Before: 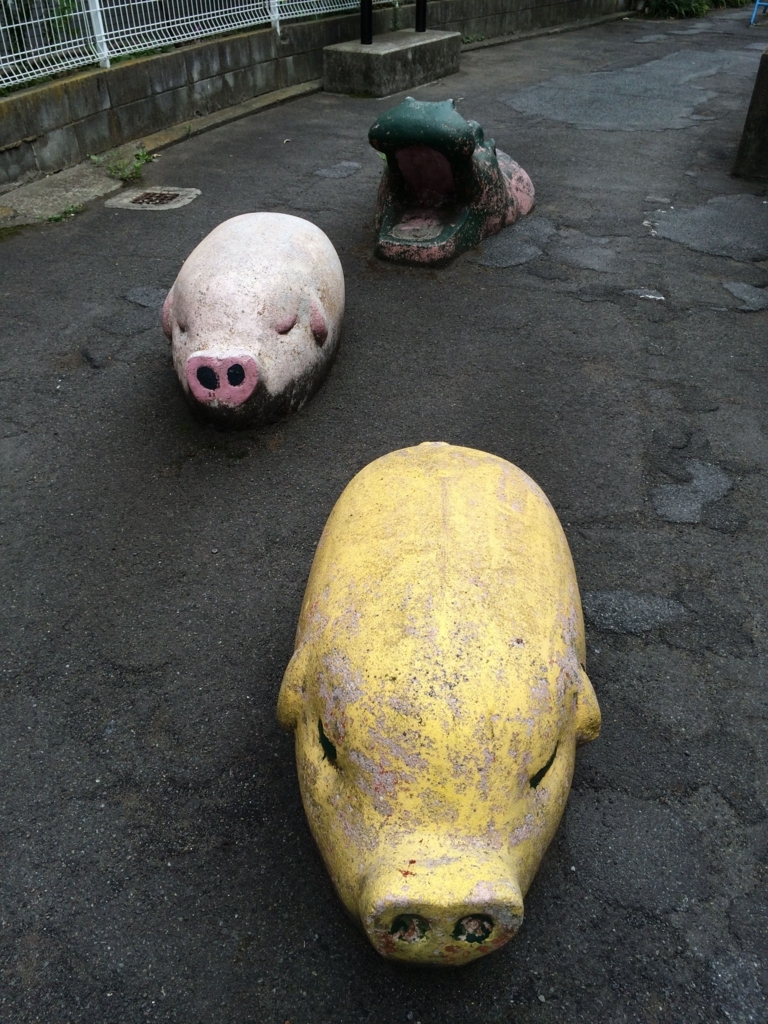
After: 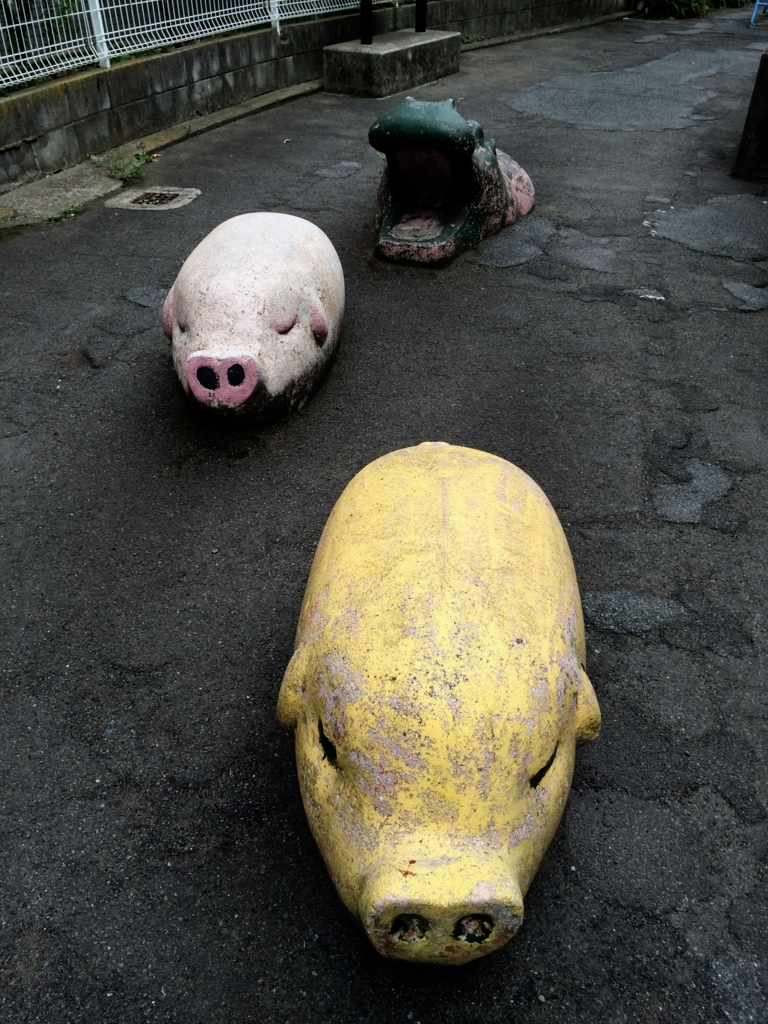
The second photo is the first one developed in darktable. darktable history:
filmic rgb: black relative exposure -12.05 EV, white relative exposure 2.82 EV, threshold 5.96 EV, target black luminance 0%, hardness 8.07, latitude 70.03%, contrast 1.137, highlights saturation mix 10.56%, shadows ↔ highlights balance -0.39%, color science v6 (2022), iterations of high-quality reconstruction 0, enable highlight reconstruction true
